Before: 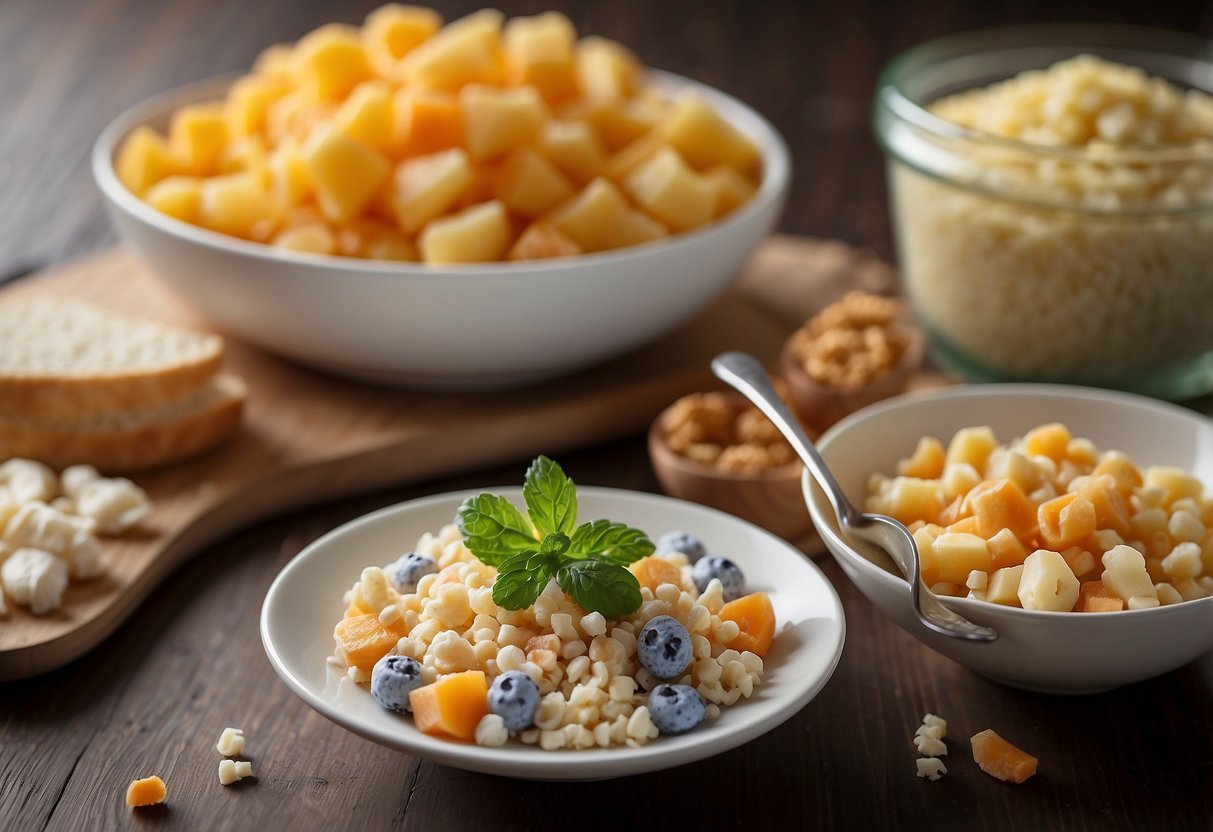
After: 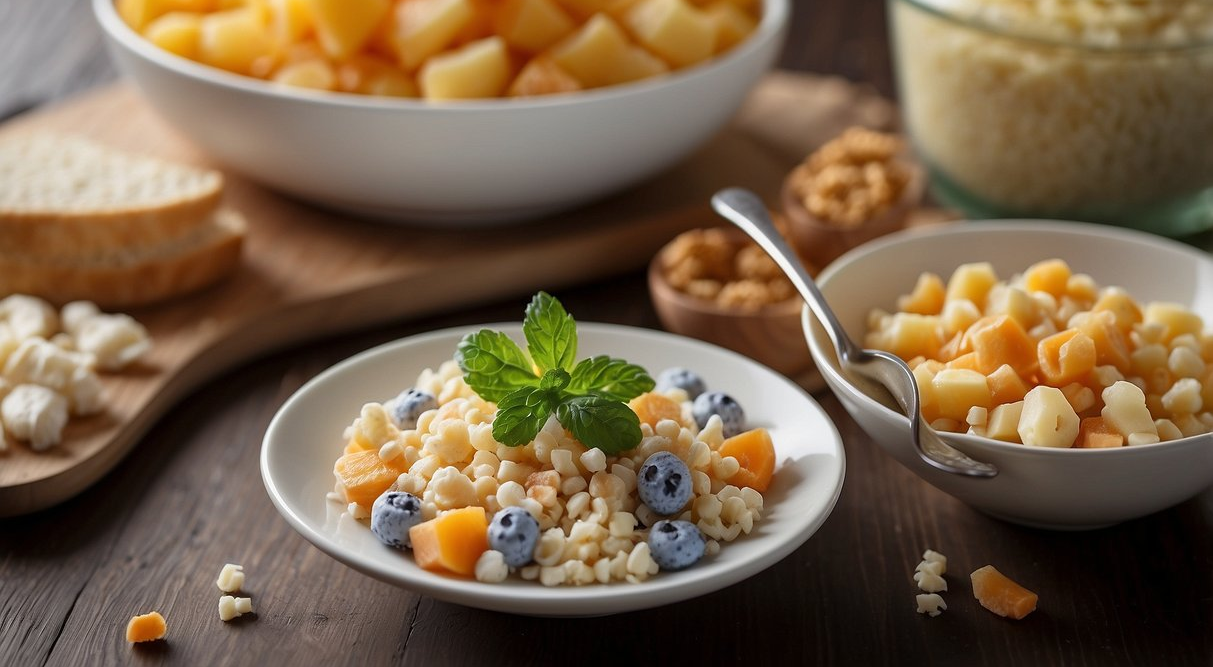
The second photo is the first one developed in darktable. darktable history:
crop and rotate: top 19.821%
